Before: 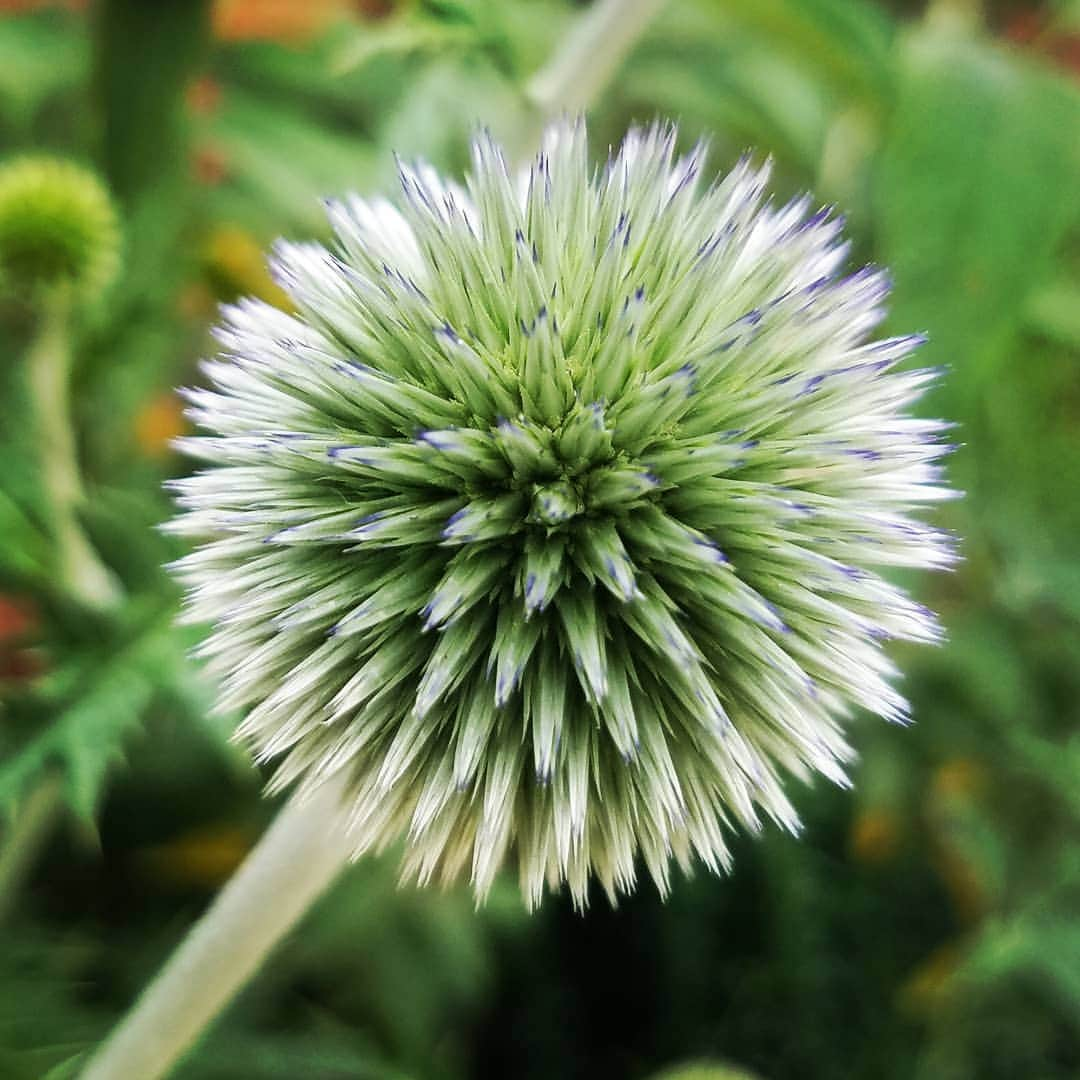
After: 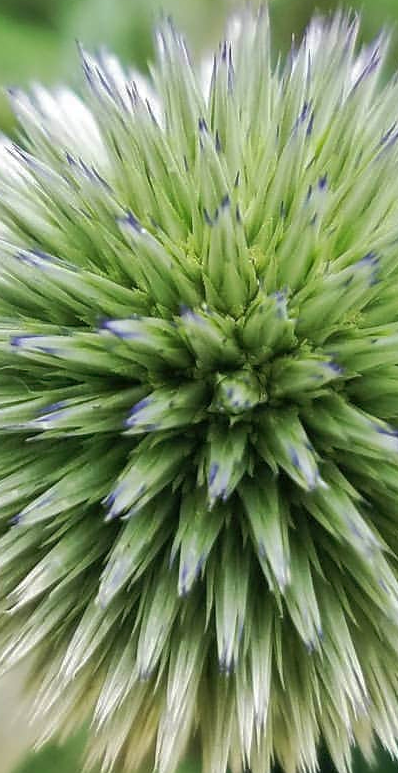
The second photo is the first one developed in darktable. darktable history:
crop and rotate: left 29.378%, top 10.403%, right 33.748%, bottom 17.937%
shadows and highlights: on, module defaults
